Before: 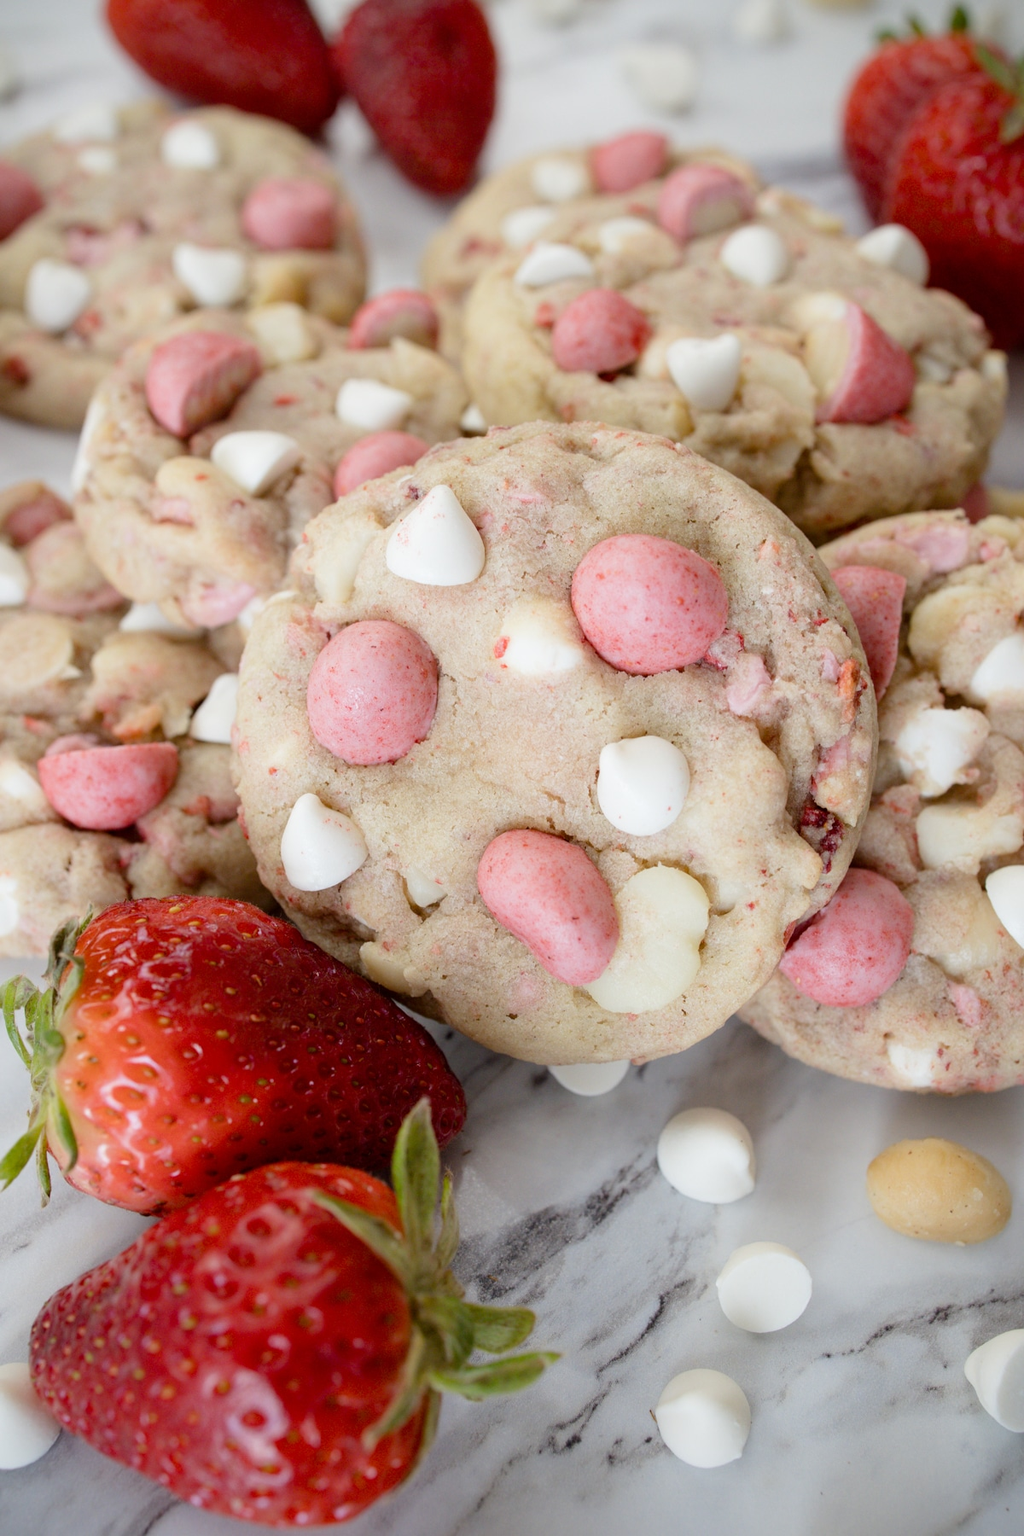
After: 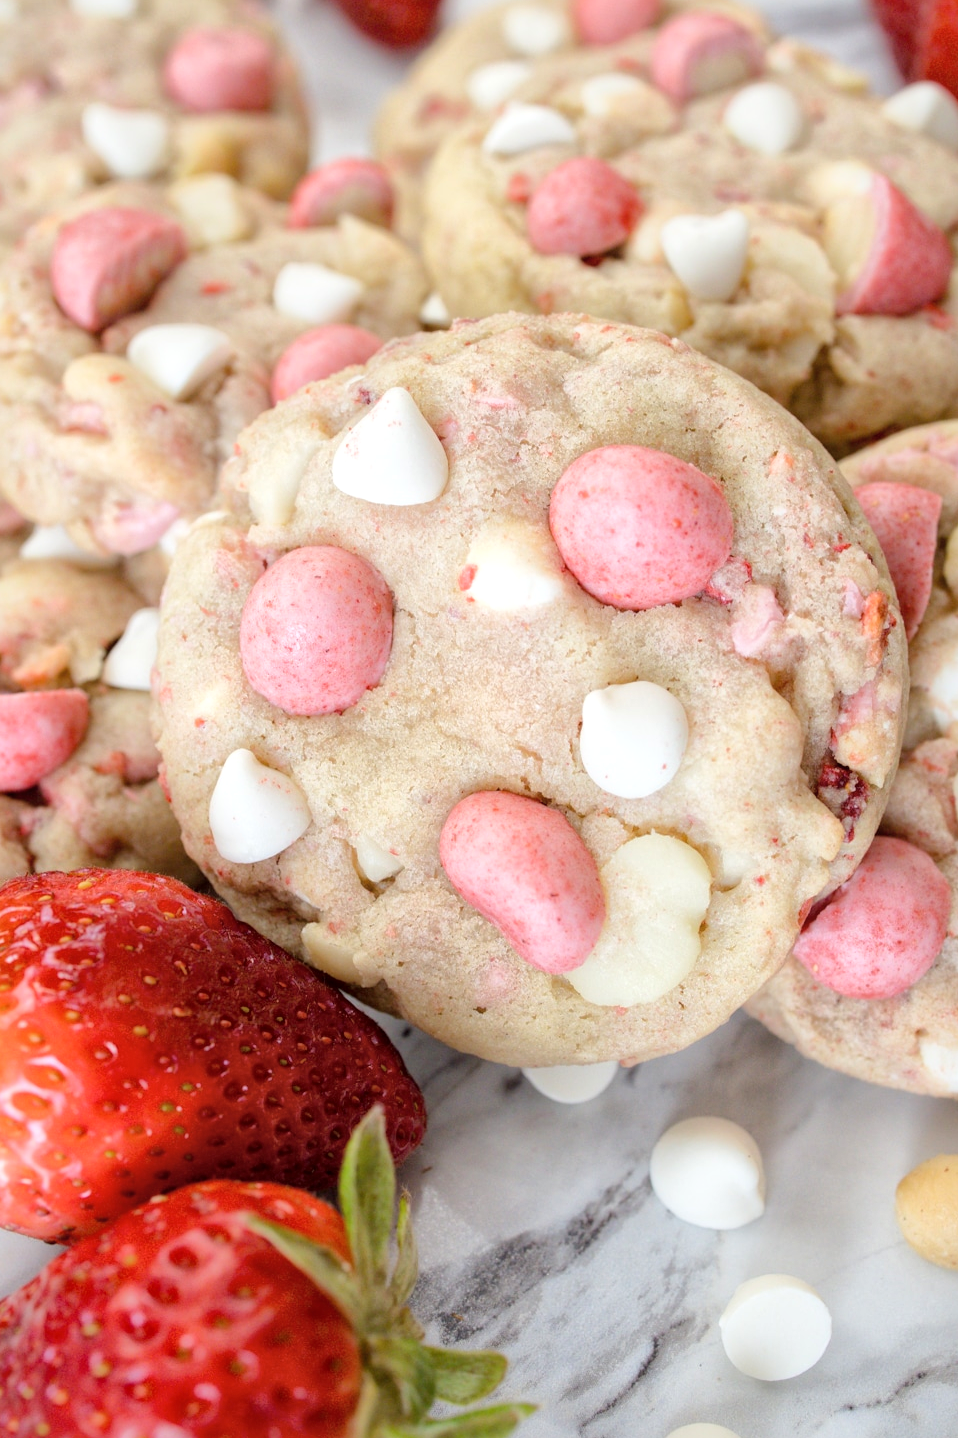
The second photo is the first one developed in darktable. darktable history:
exposure: exposure 0.6 EV, compensate highlight preservation false
global tonemap: drago (1, 100), detail 1
crop and rotate: left 10.071%, top 10.071%, right 10.02%, bottom 10.02%
